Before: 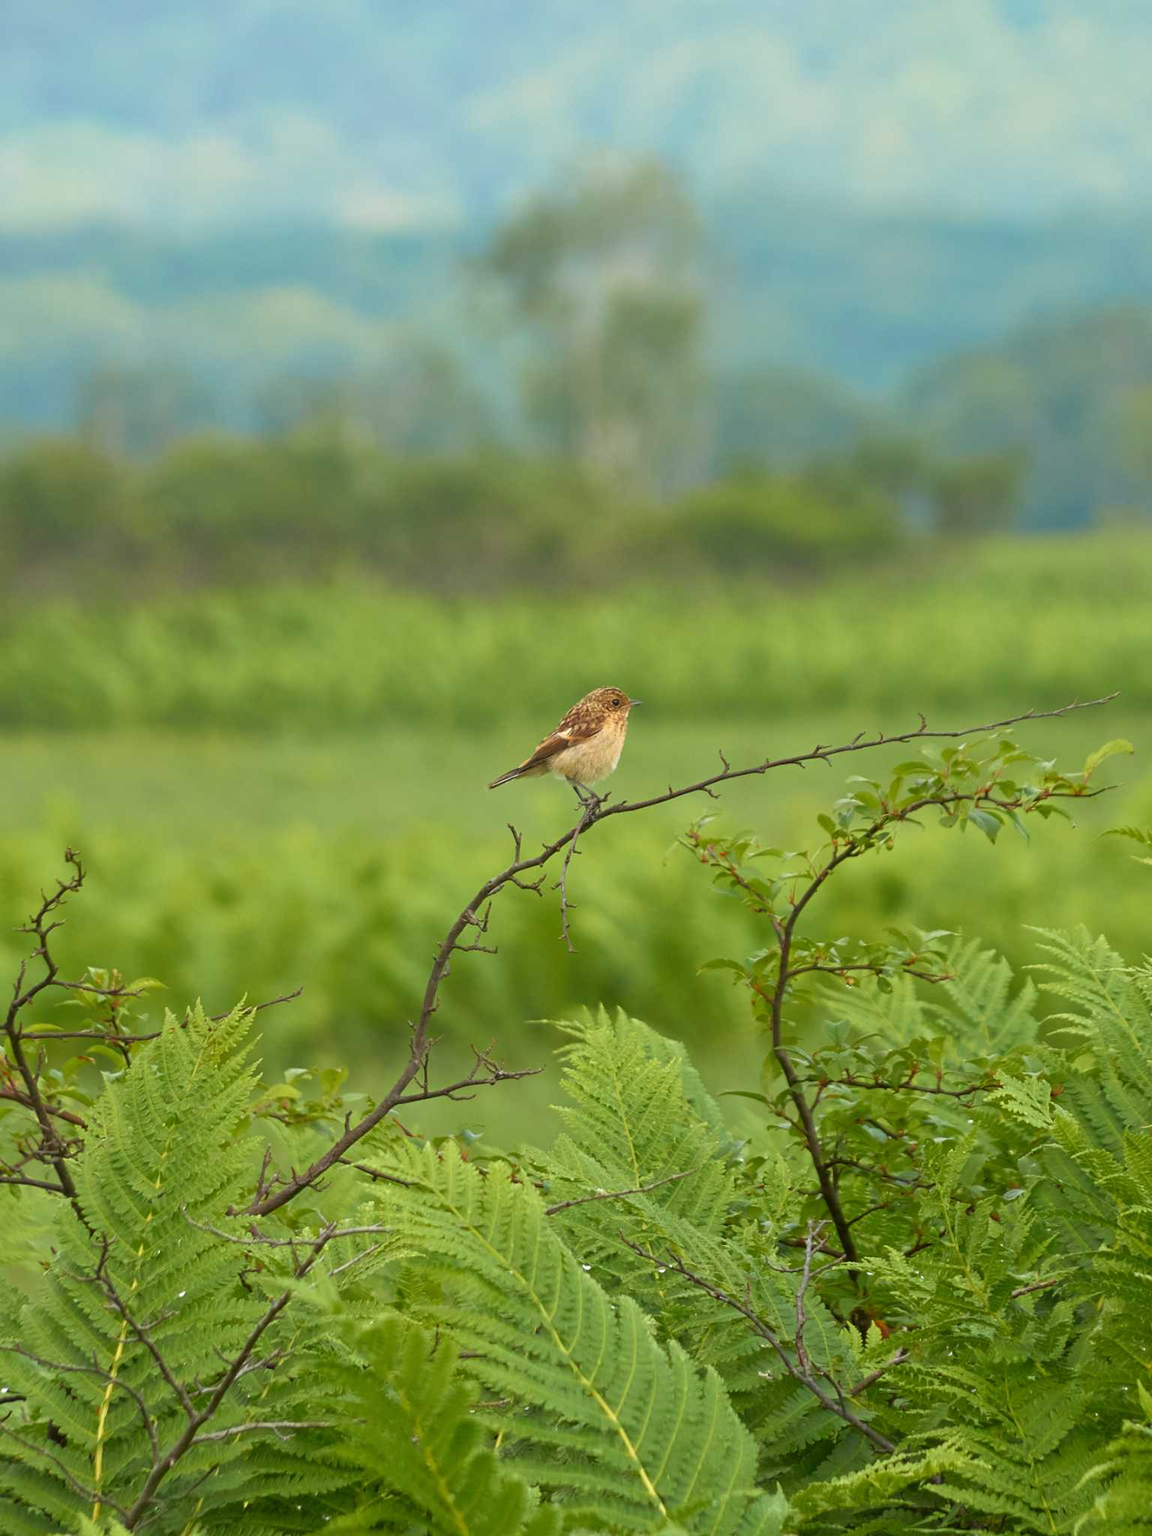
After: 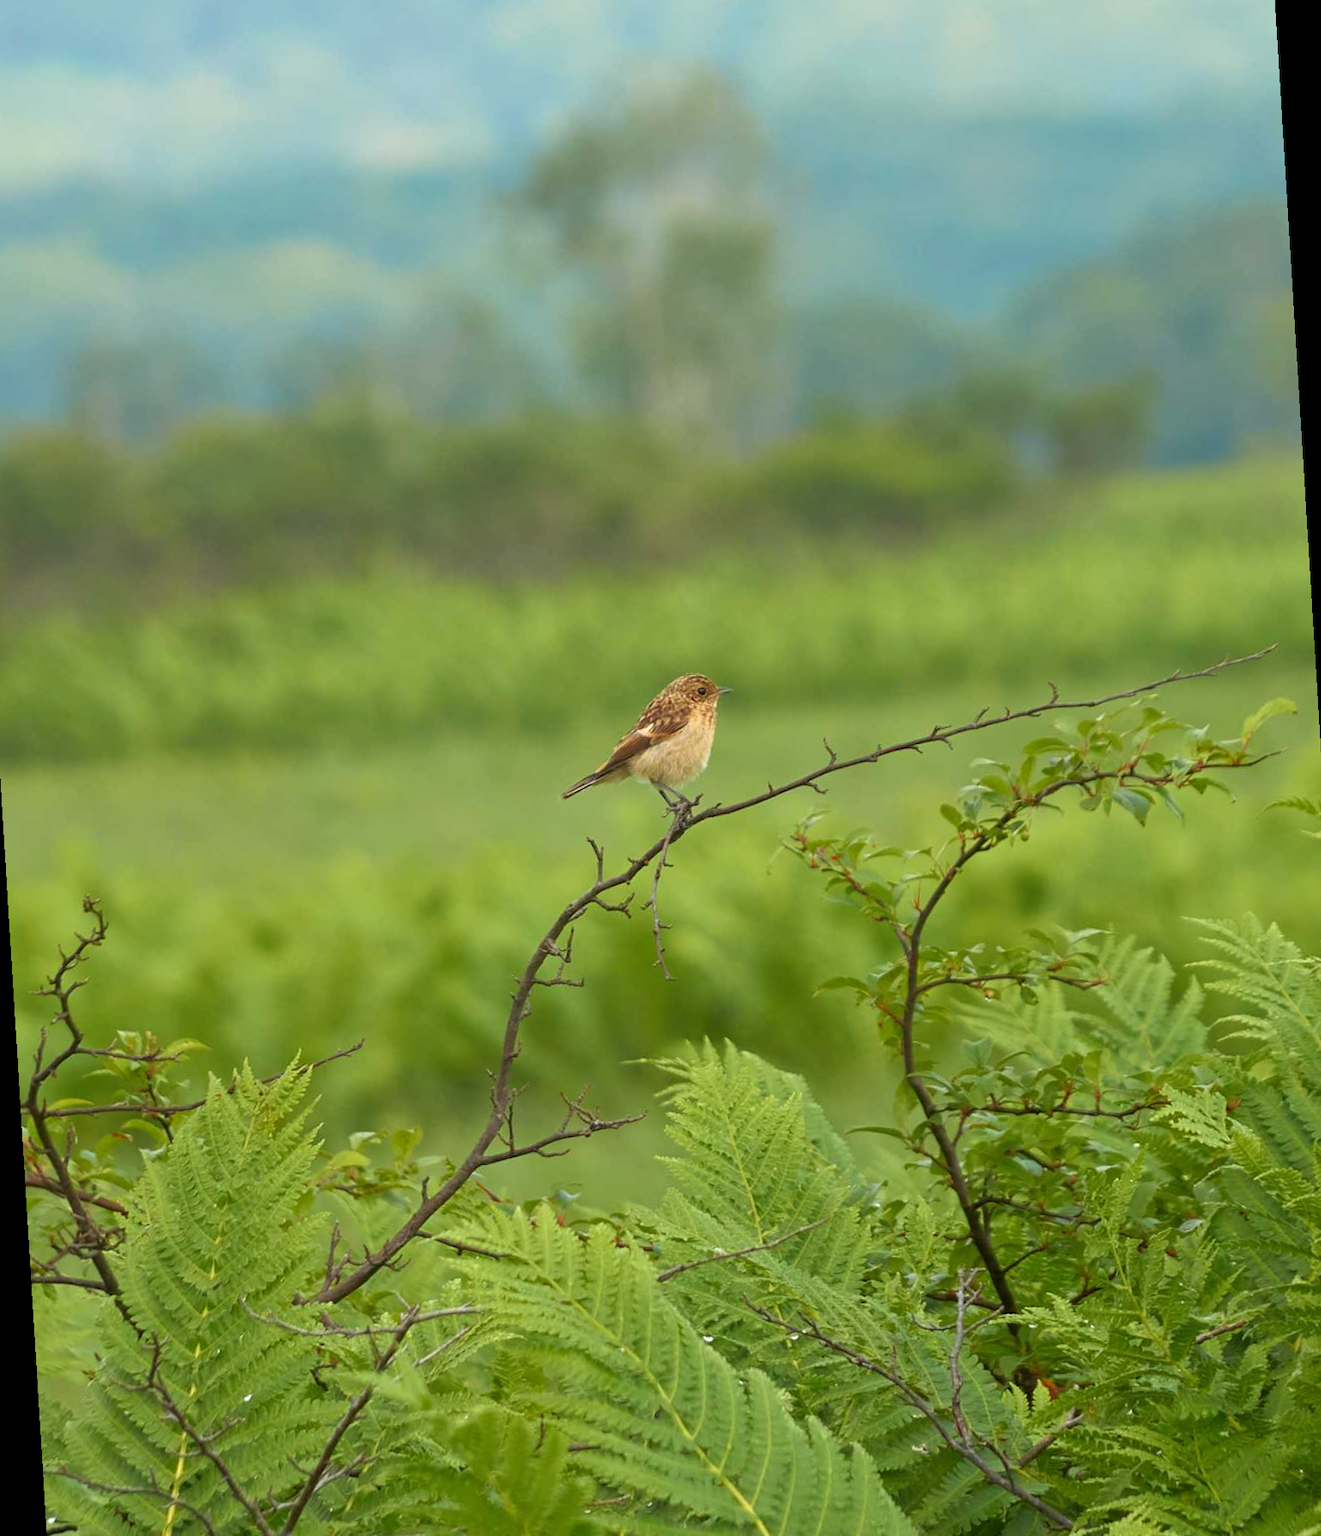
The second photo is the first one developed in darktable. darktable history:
crop: bottom 0.071%
rotate and perspective: rotation -3.52°, crop left 0.036, crop right 0.964, crop top 0.081, crop bottom 0.919
